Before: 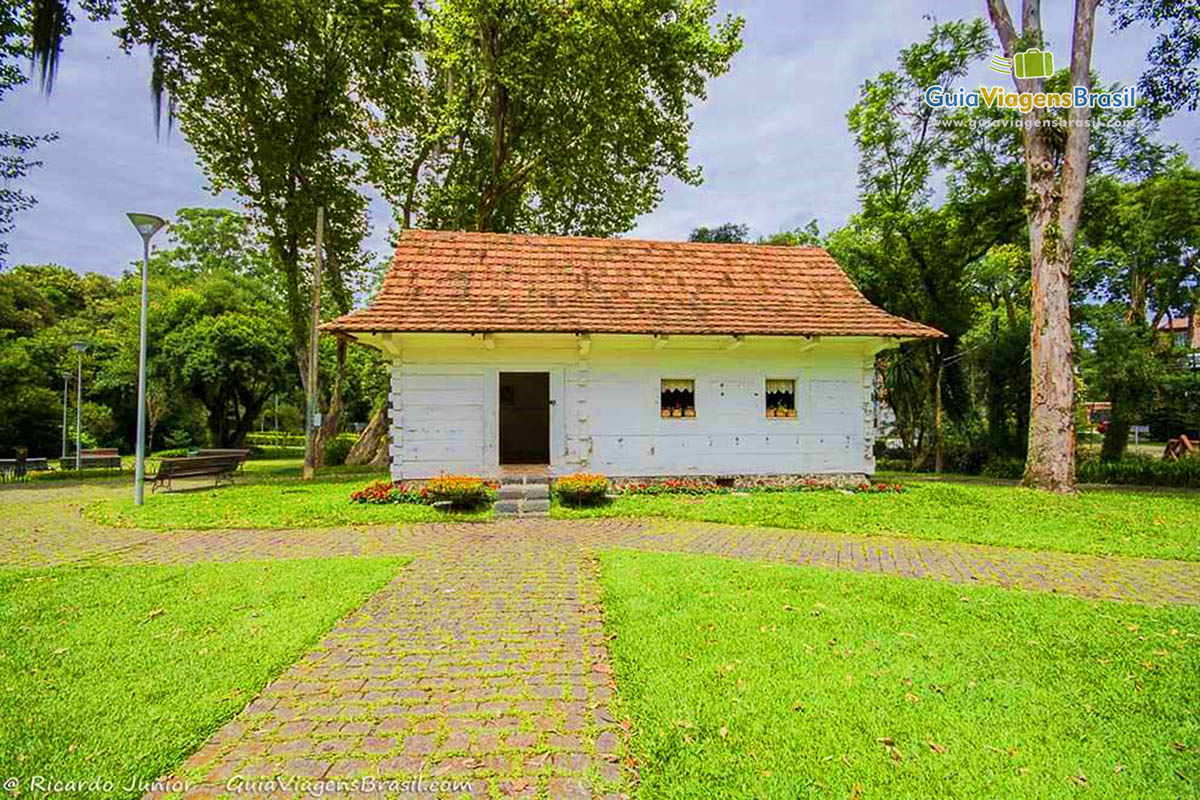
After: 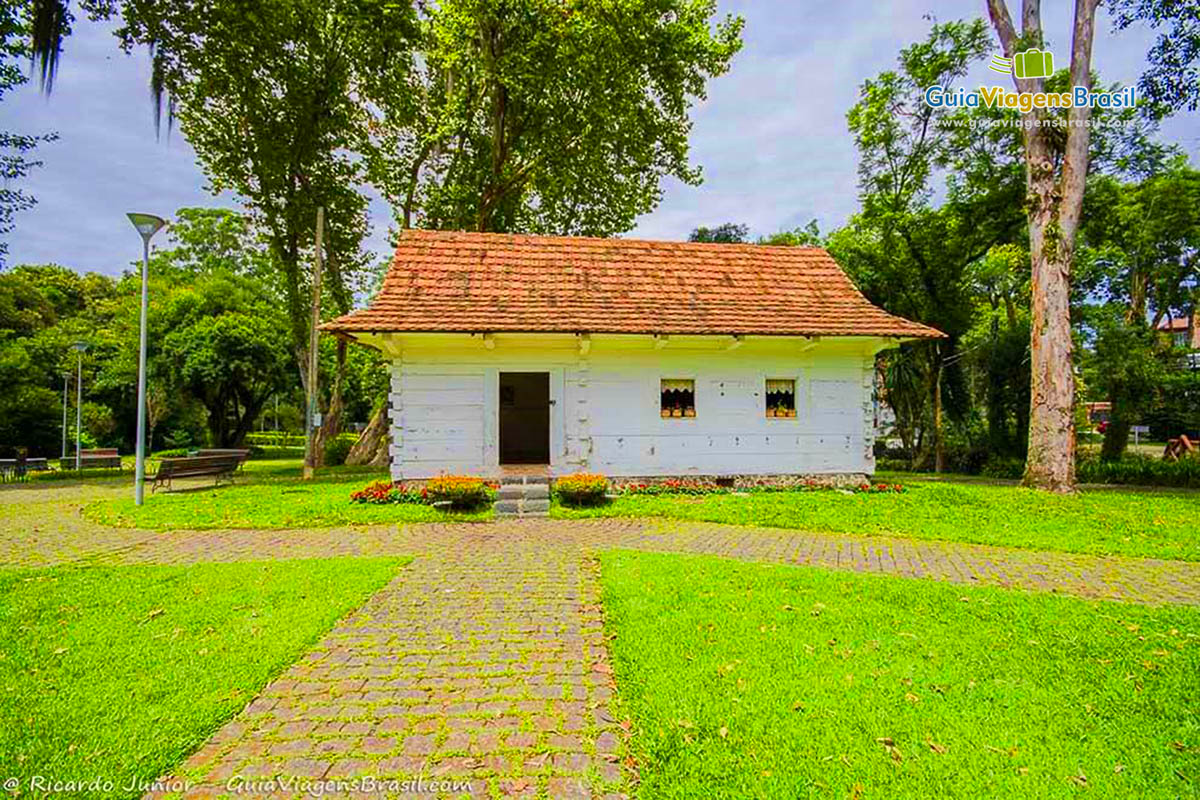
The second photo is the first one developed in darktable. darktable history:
contrast brightness saturation: saturation 0.177
